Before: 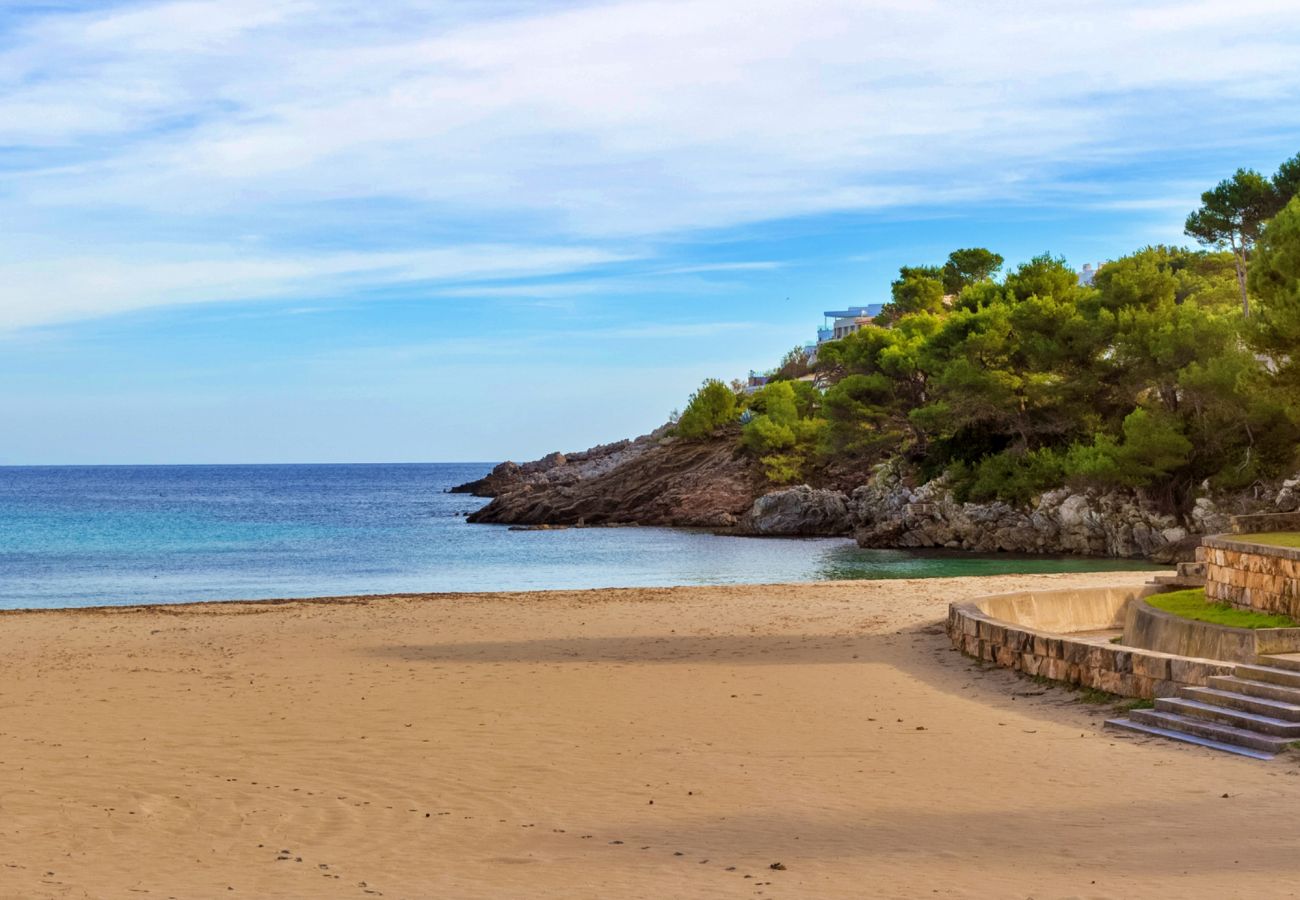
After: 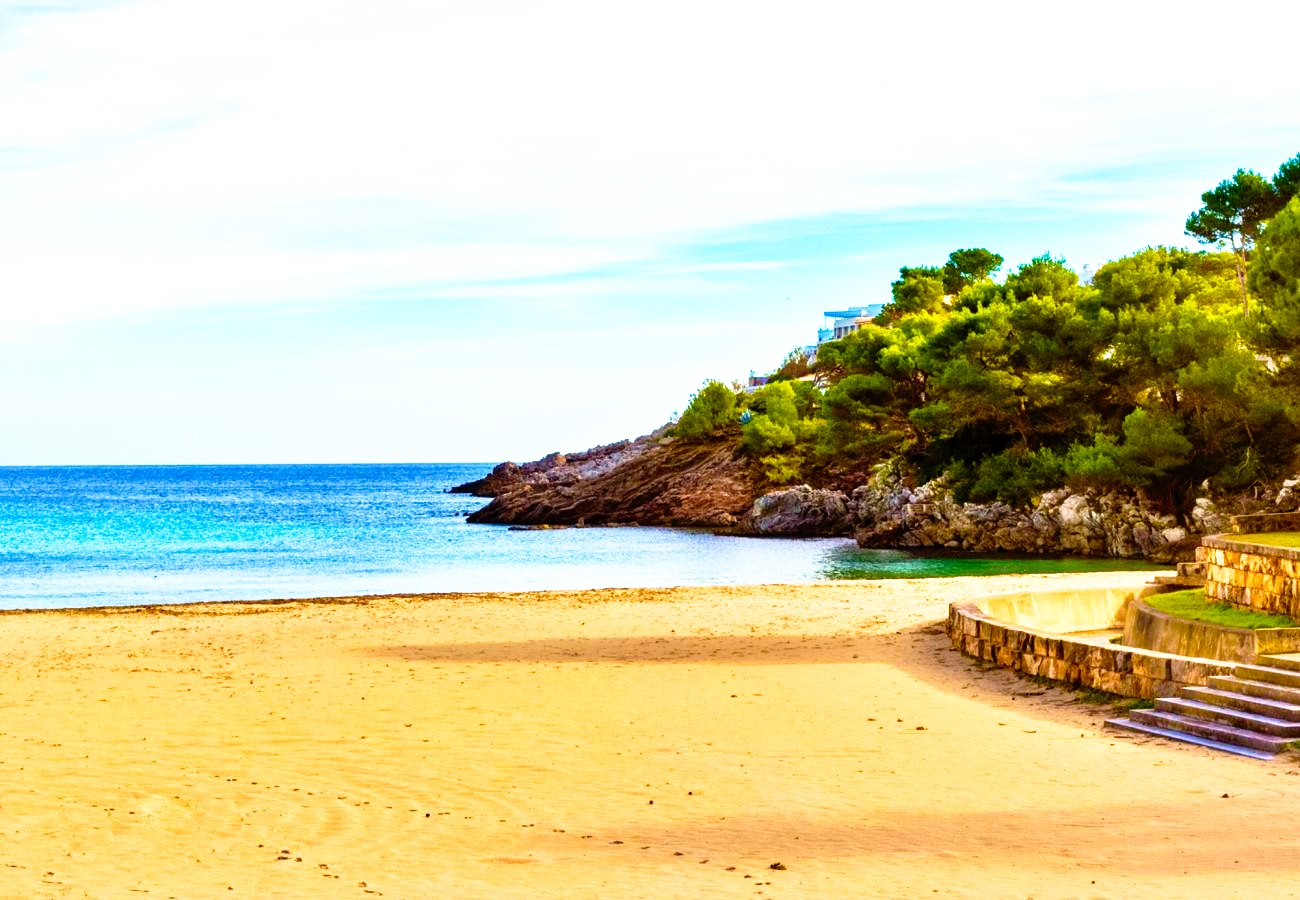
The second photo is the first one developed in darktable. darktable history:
velvia: strength 51%, mid-tones bias 0.51
color balance rgb: perceptual brilliance grading › highlights 14.29%, perceptual brilliance grading › mid-tones -5.92%, perceptual brilliance grading › shadows -26.83%, global vibrance 31.18%
base curve: curves: ch0 [(0, 0) (0.012, 0.01) (0.073, 0.168) (0.31, 0.711) (0.645, 0.957) (1, 1)], preserve colors none
